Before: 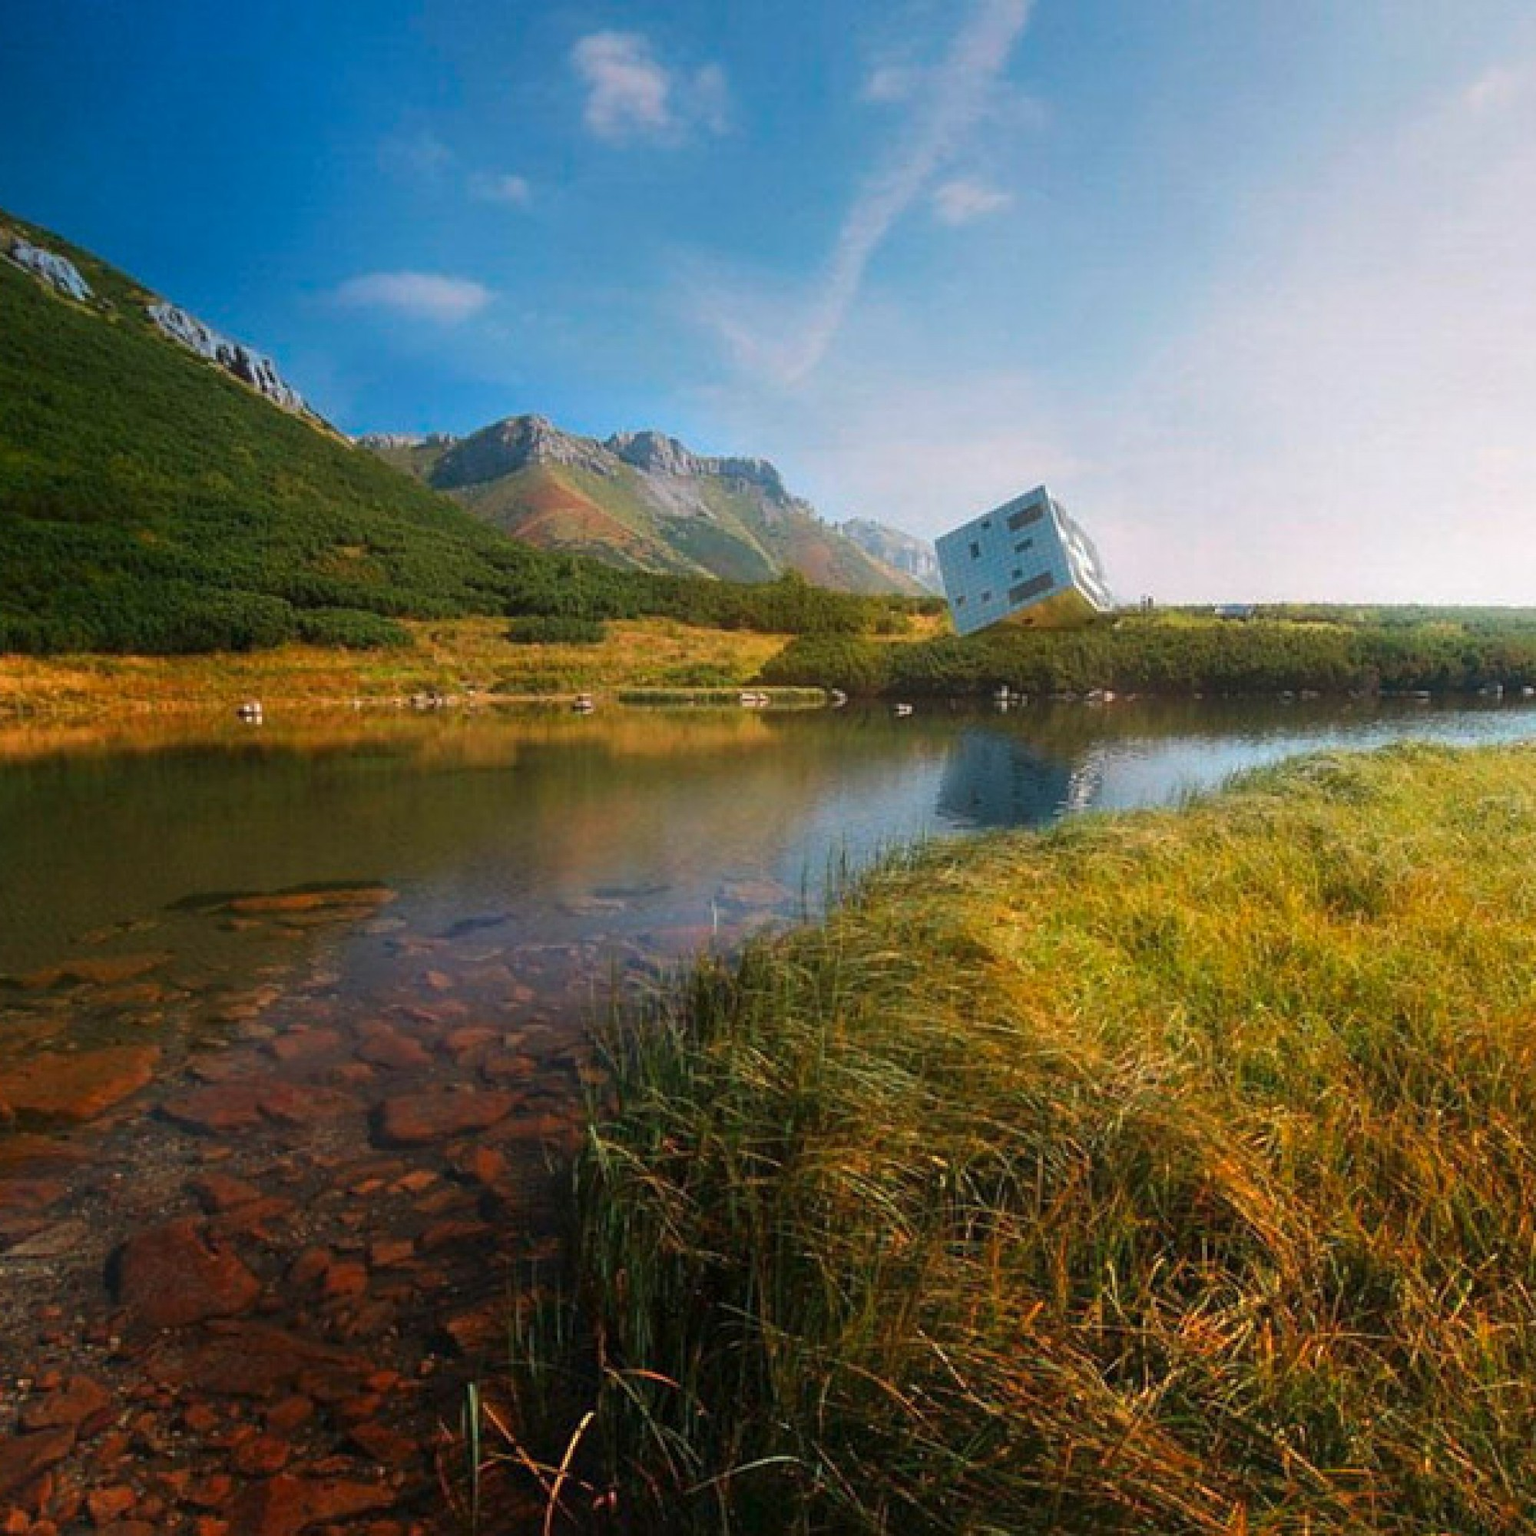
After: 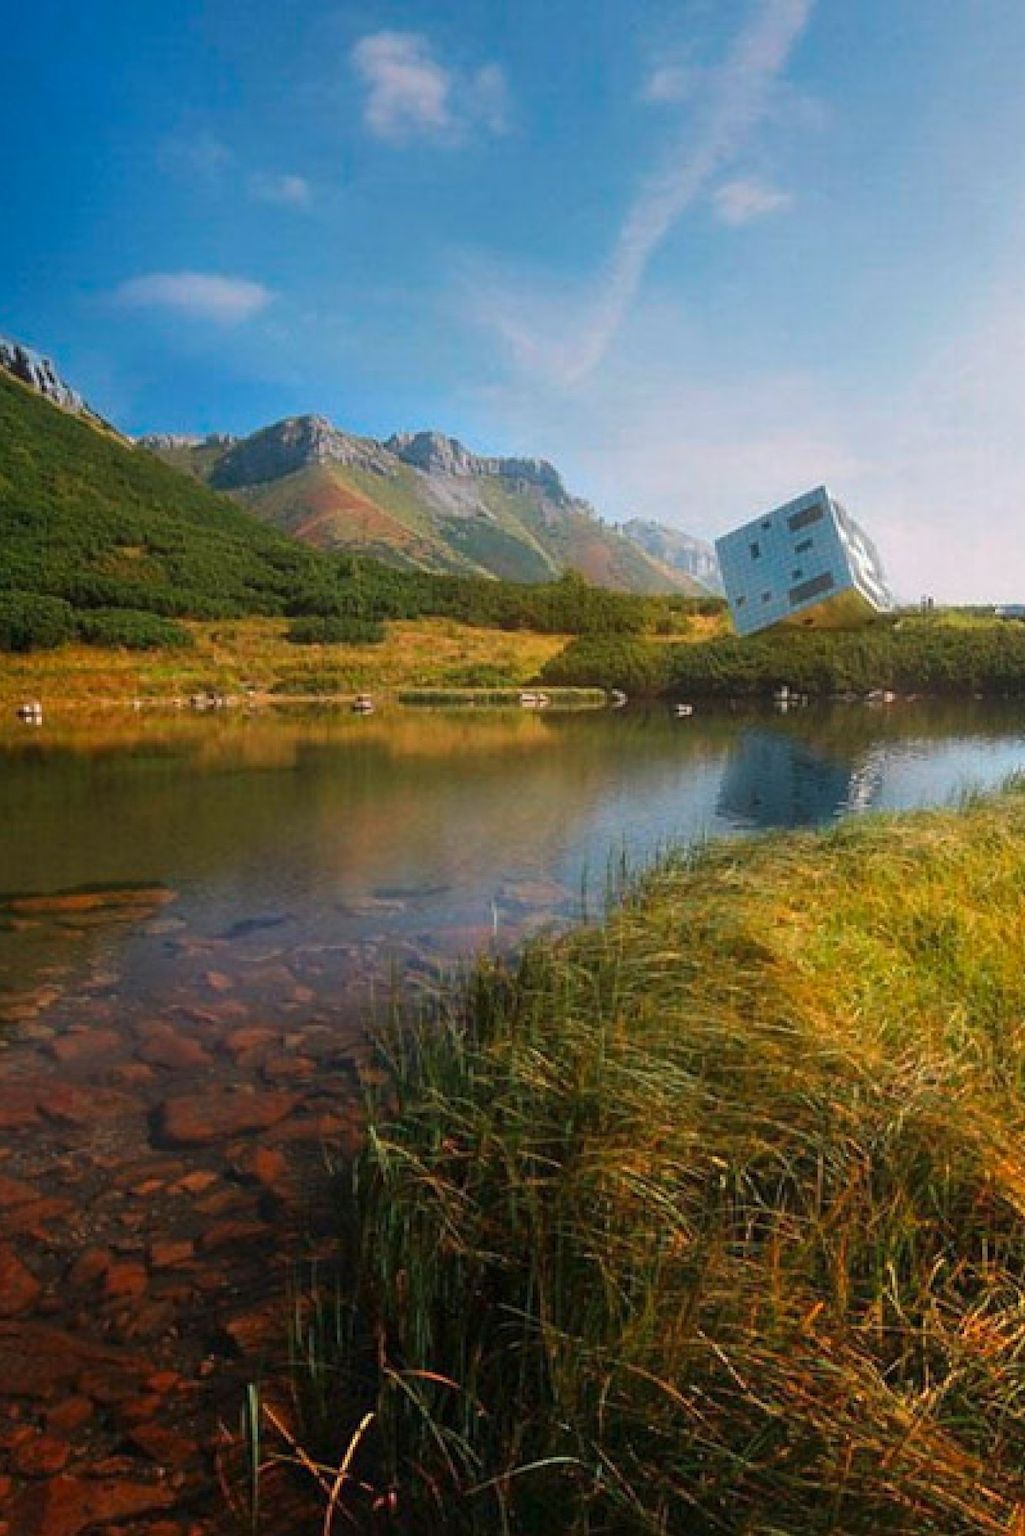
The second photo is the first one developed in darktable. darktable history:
crop and rotate: left 14.354%, right 18.931%
